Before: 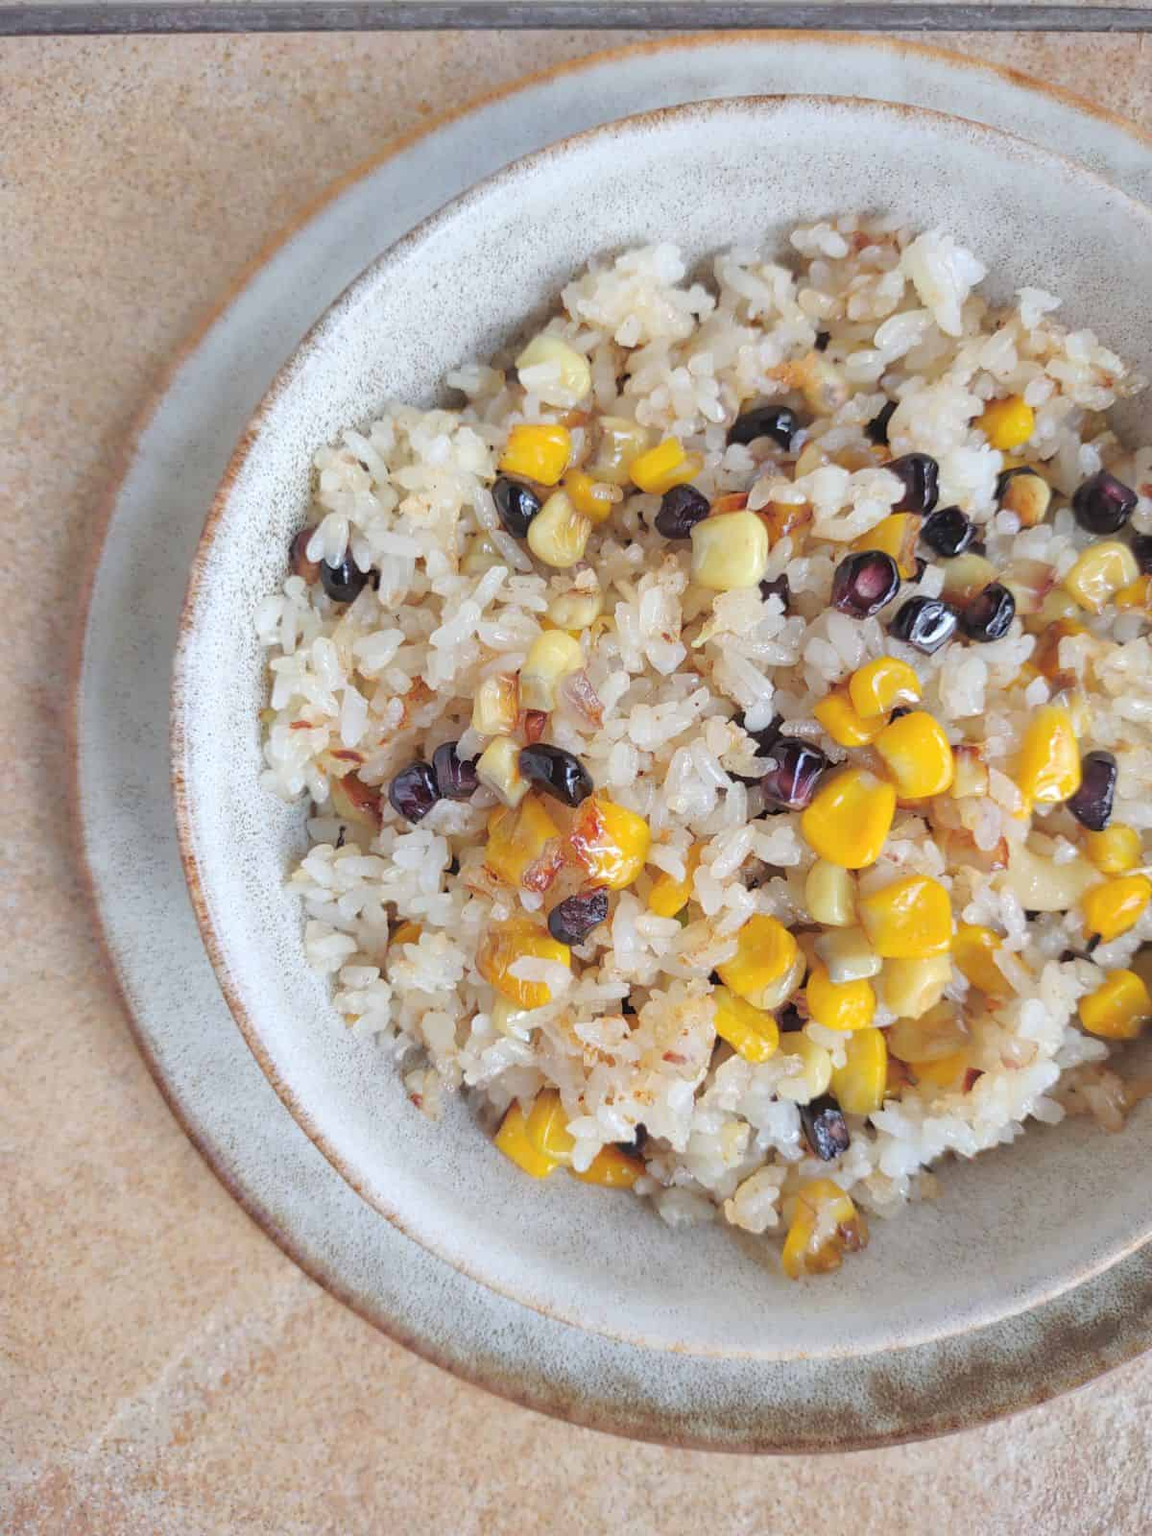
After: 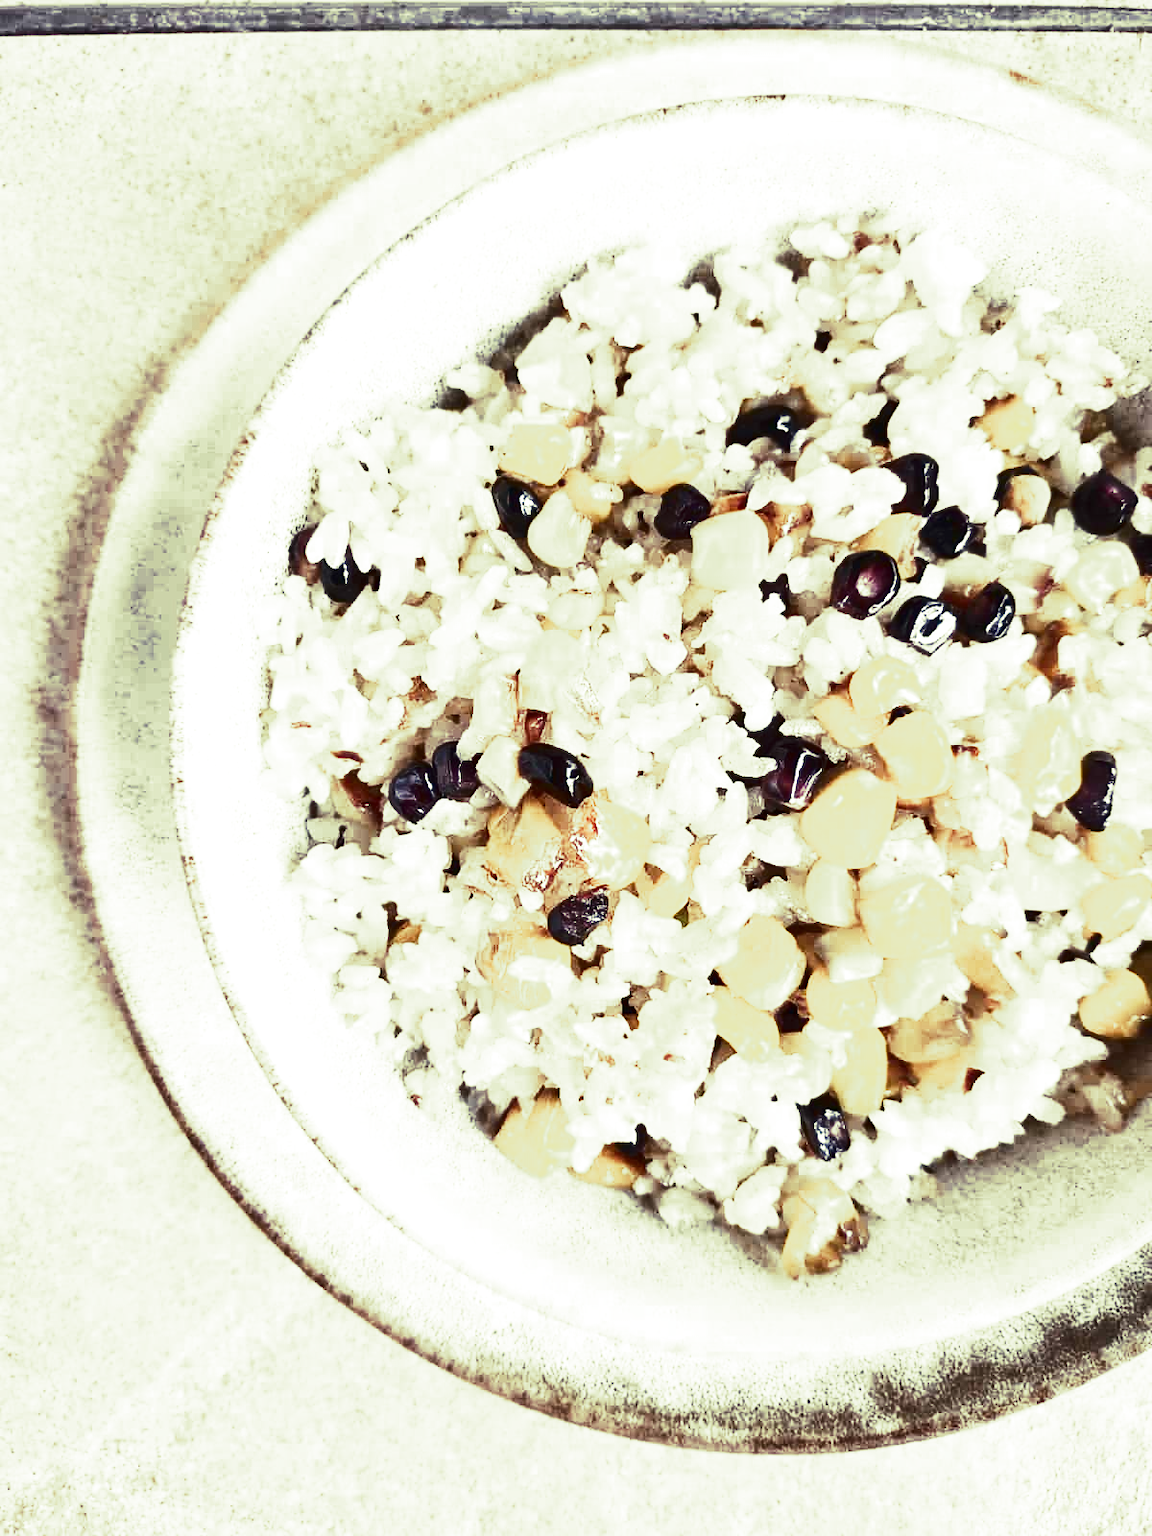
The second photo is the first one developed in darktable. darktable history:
split-toning: shadows › hue 290.82°, shadows › saturation 0.34, highlights › saturation 0.38, balance 0, compress 50%
contrast brightness saturation: contrast 0.93, brightness 0.2
